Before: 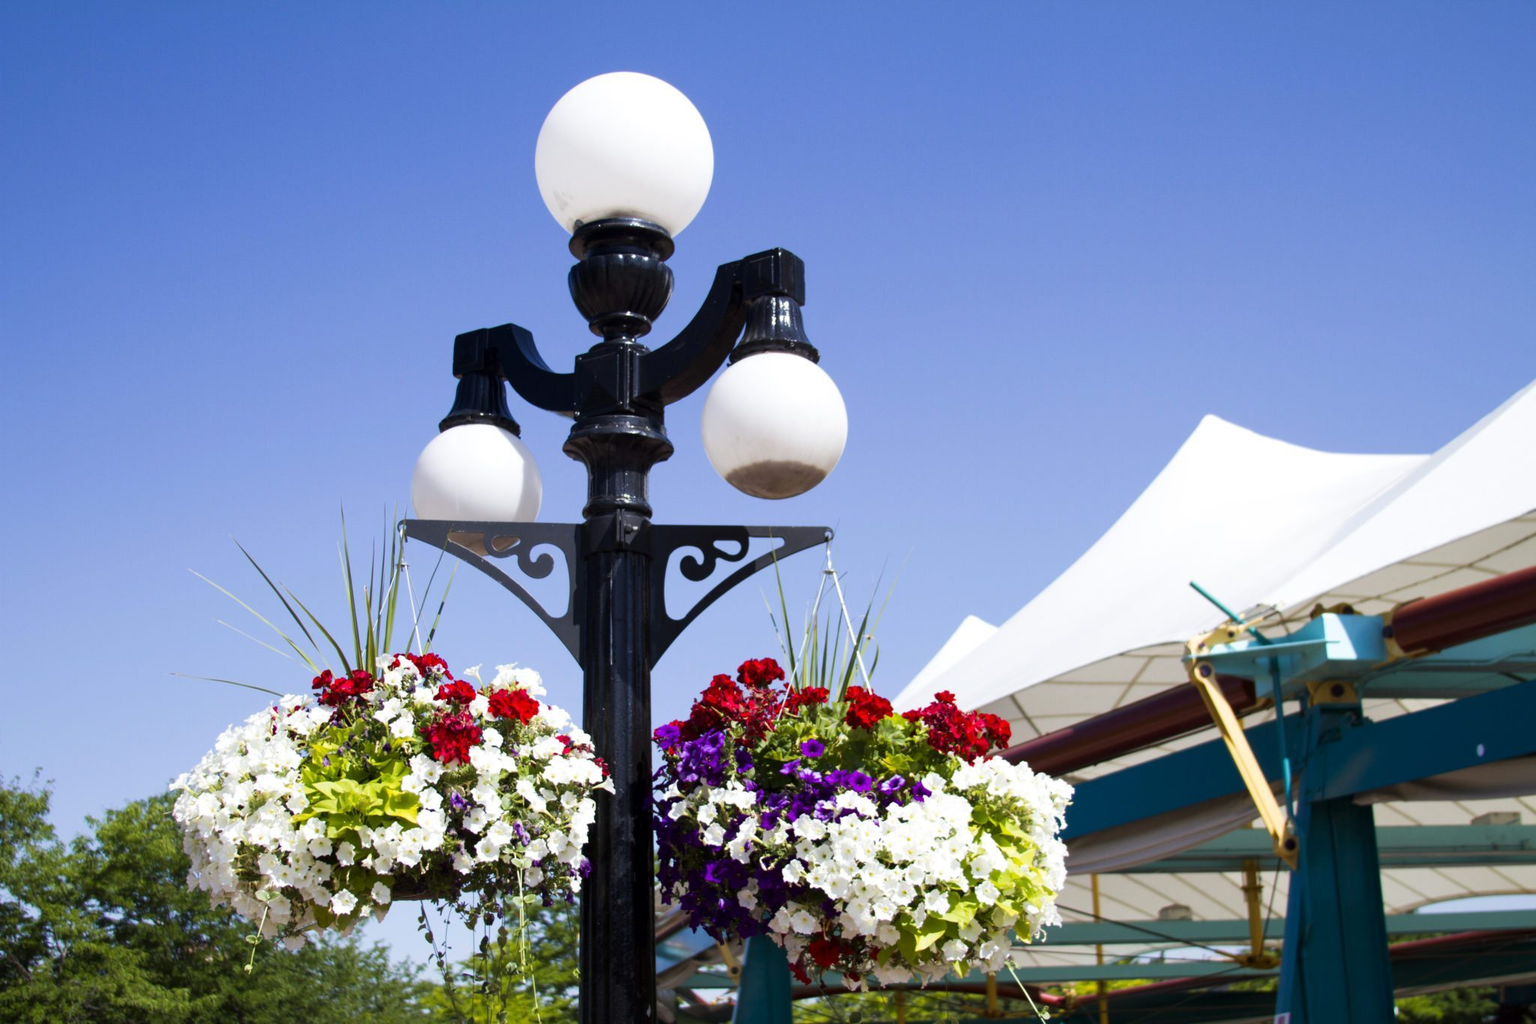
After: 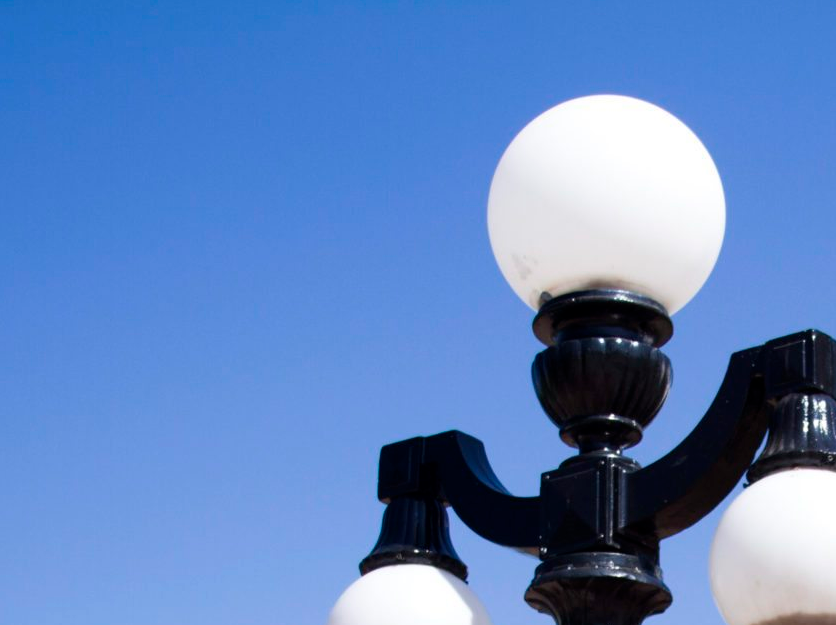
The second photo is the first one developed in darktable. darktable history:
crop and rotate: left 11.037%, top 0.107%, right 48.14%, bottom 54.042%
